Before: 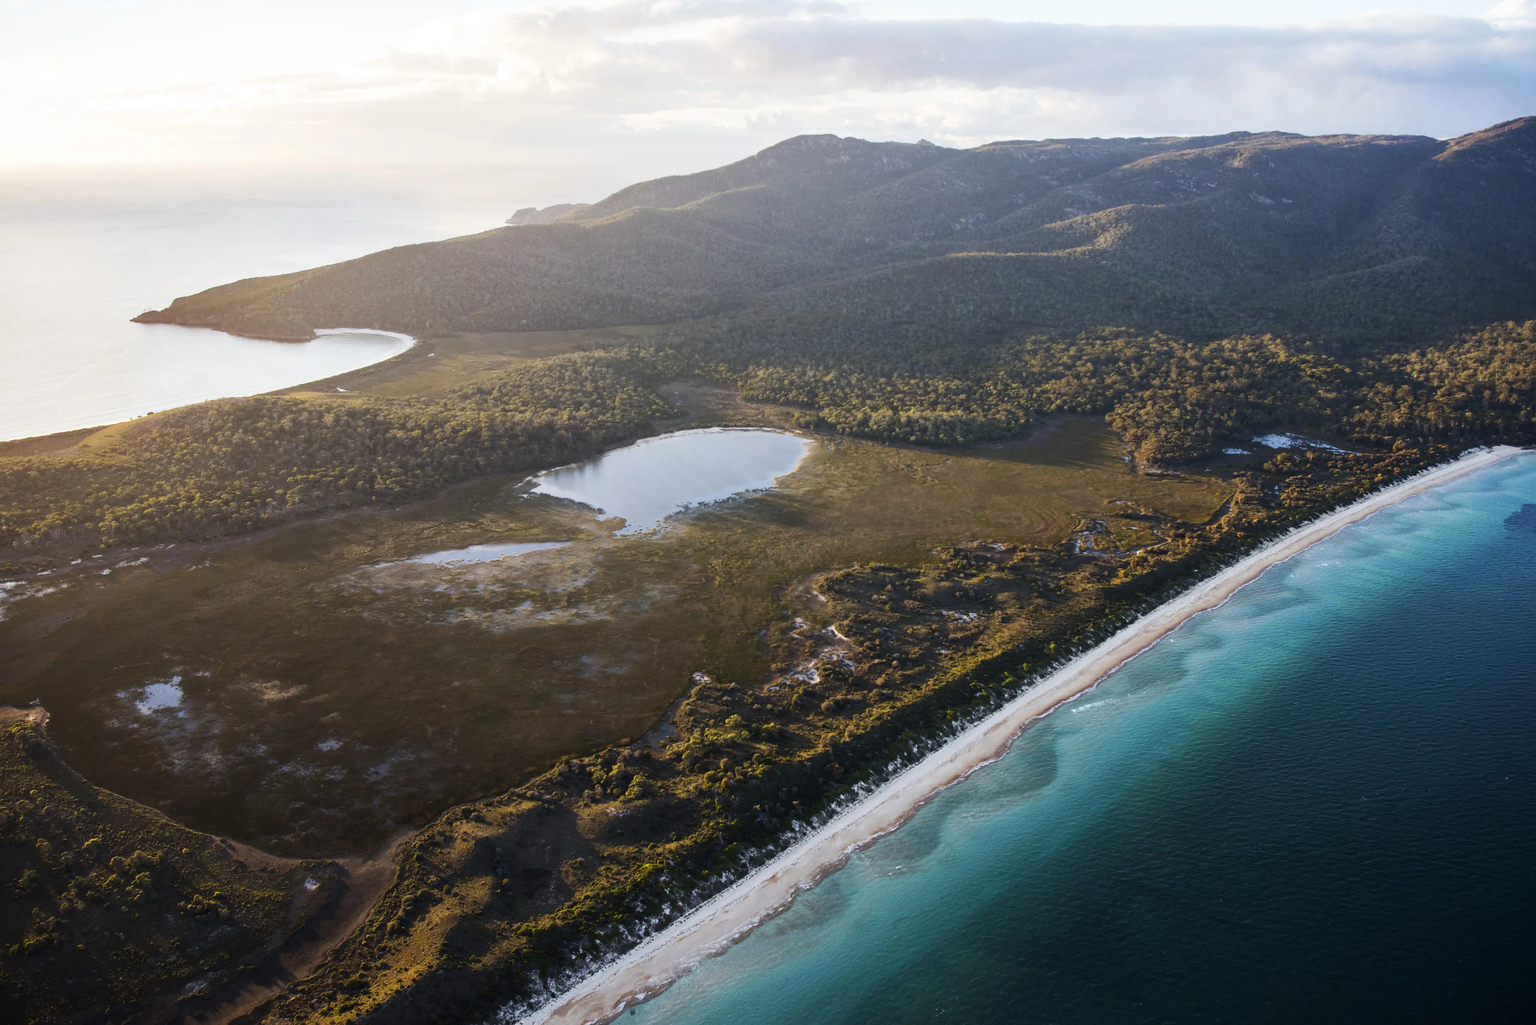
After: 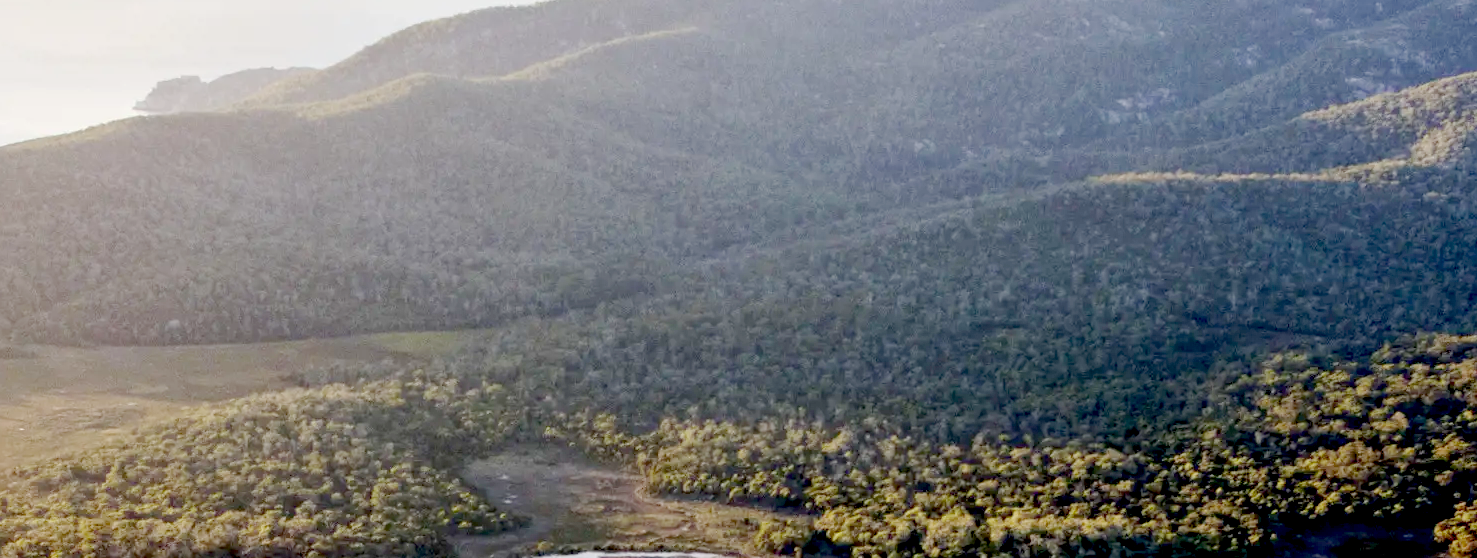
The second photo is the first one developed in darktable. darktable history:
exposure: black level correction 0.046, exposure 0.013 EV, compensate highlight preservation false
base curve: curves: ch0 [(0, 0) (0.158, 0.273) (0.879, 0.895) (1, 1)], preserve colors none
crop: left 28.89%, top 16.86%, right 26.745%, bottom 58.016%
